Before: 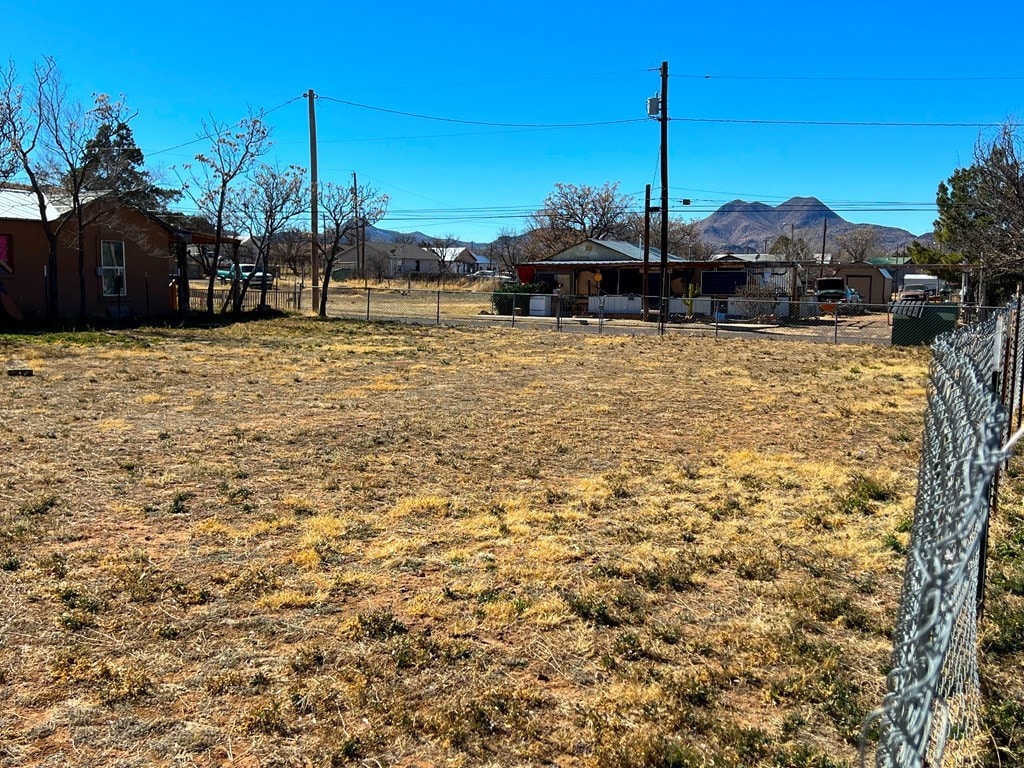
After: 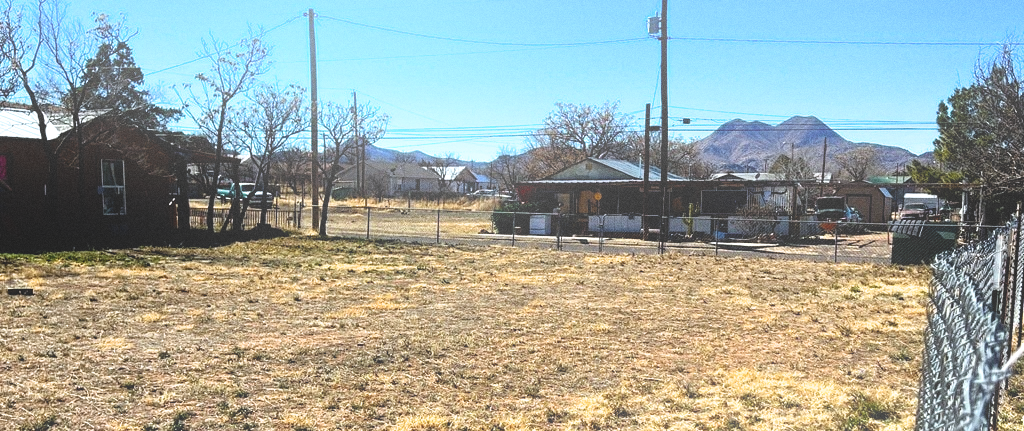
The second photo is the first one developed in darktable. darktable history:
crop and rotate: top 10.605%, bottom 33.274%
grain: coarseness 0.09 ISO
color balance rgb: on, module defaults
bloom: threshold 82.5%, strength 16.25%
white balance: red 0.98, blue 1.034
filmic rgb: white relative exposure 2.2 EV, hardness 6.97
